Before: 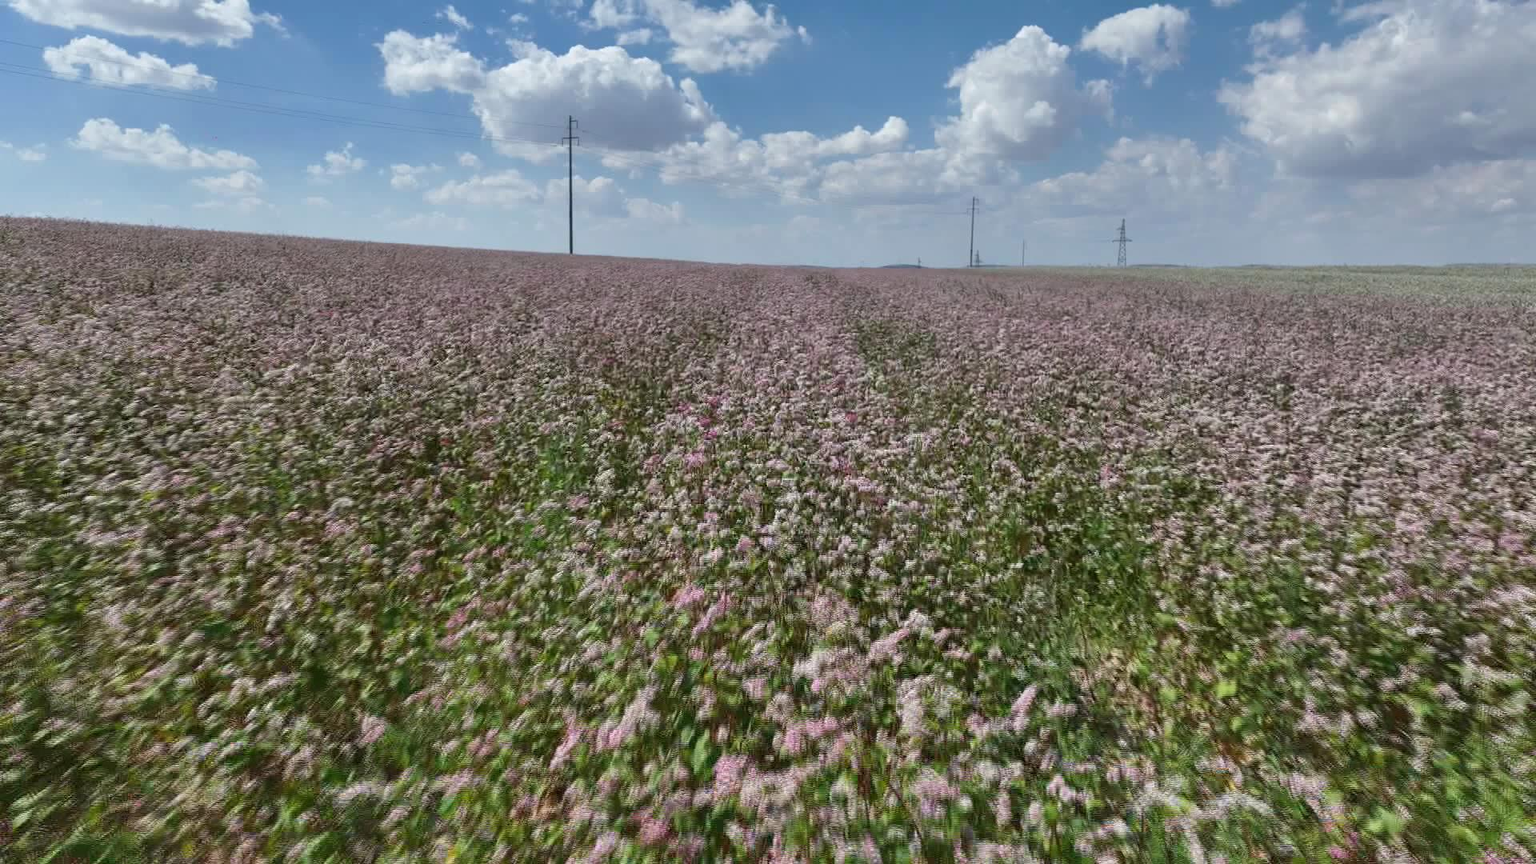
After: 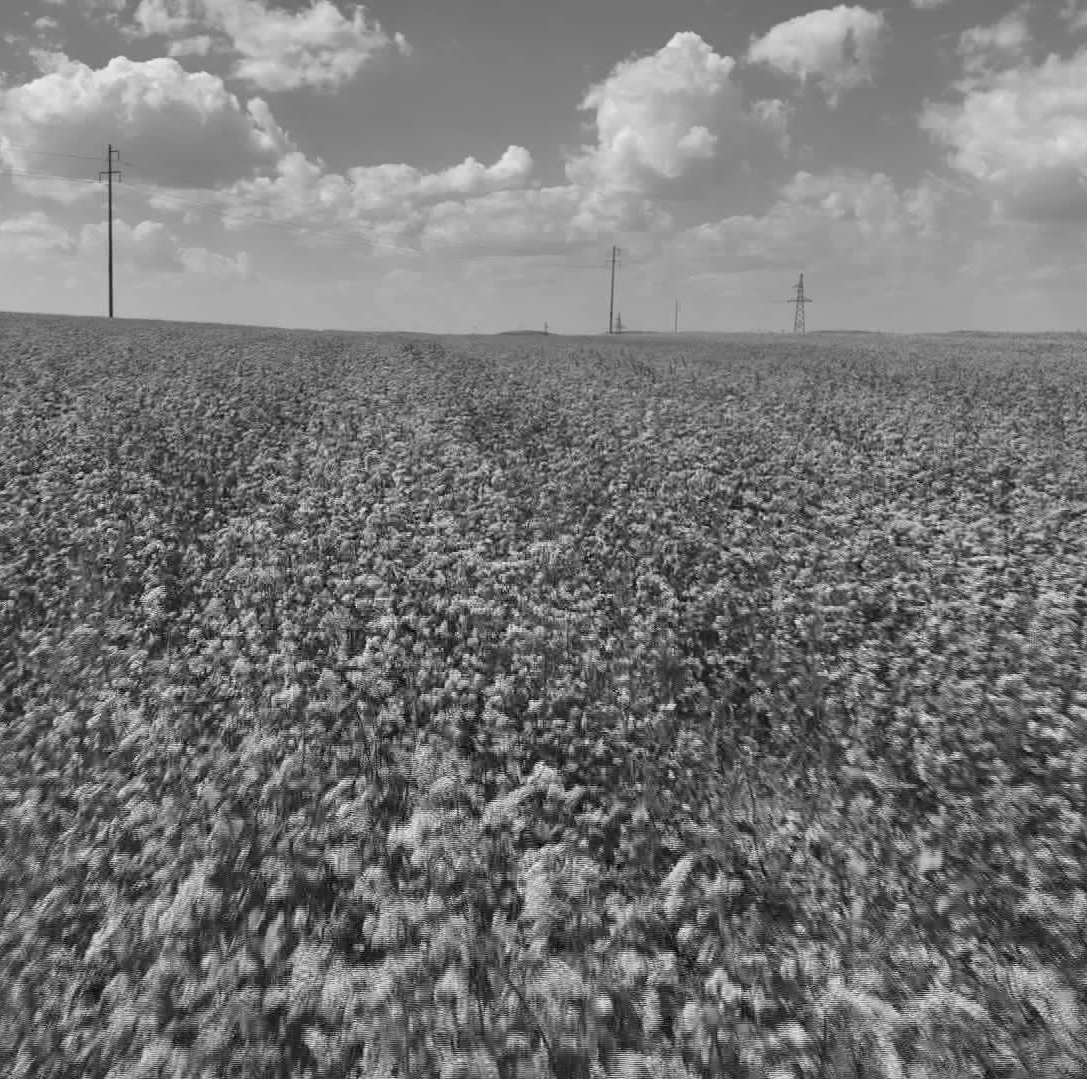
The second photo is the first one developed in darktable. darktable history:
crop: left 31.458%, top 0%, right 11.876%
monochrome: a 32, b 64, size 2.3
